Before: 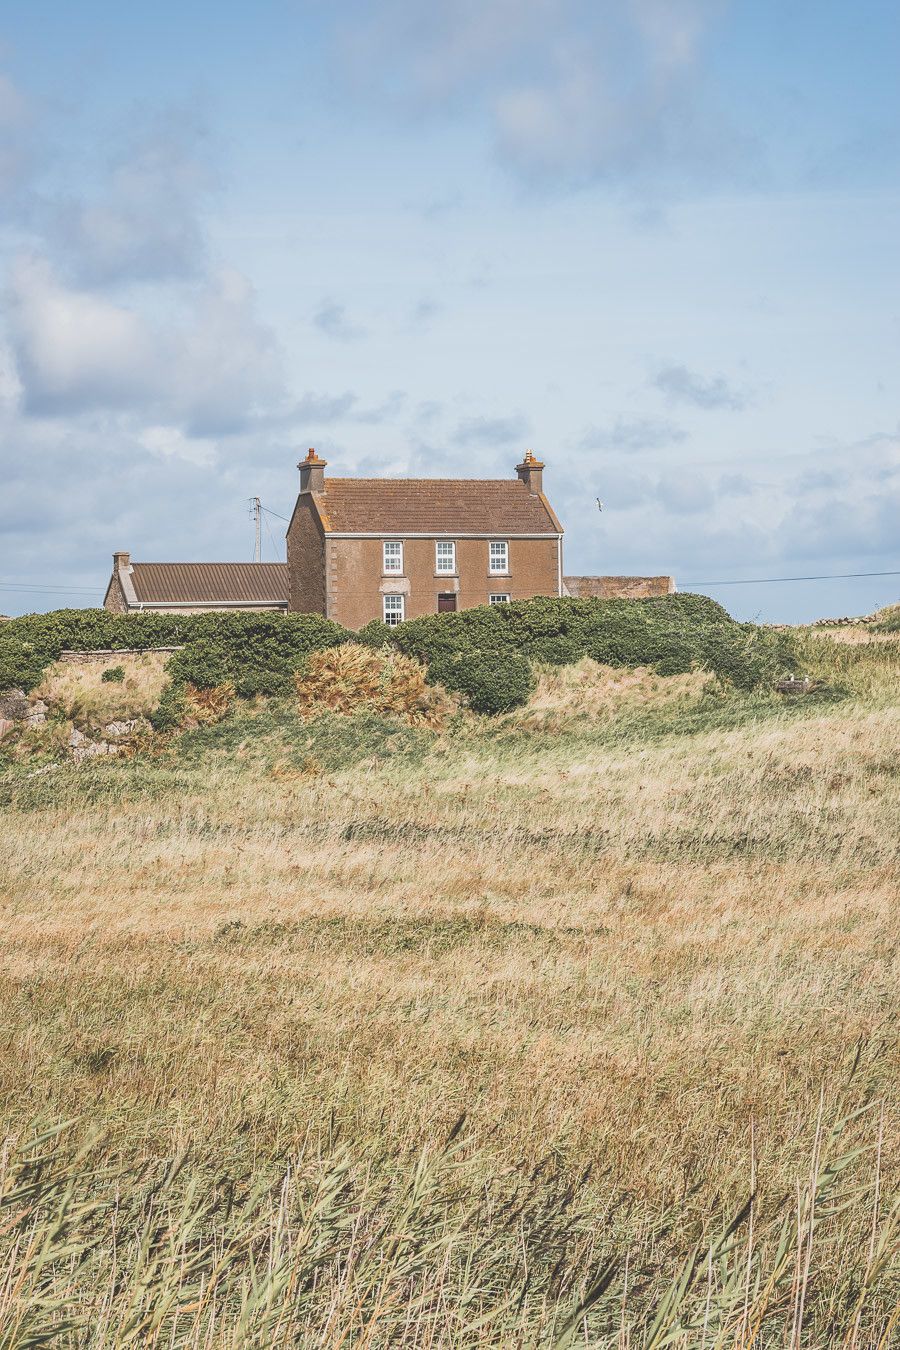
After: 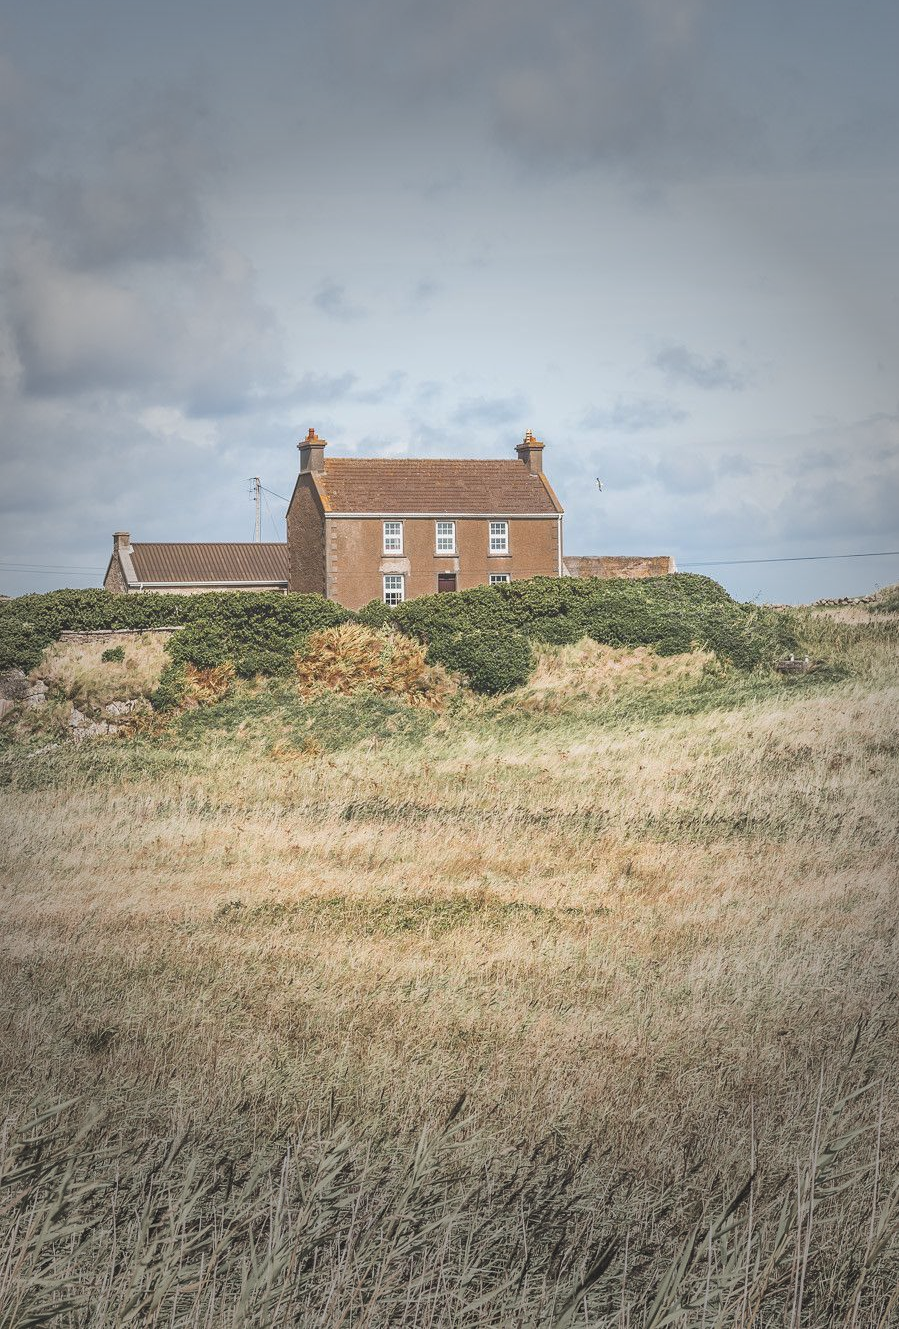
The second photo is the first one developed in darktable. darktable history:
shadows and highlights: shadows -11.02, white point adjustment 1.46, highlights 8.83
vignetting: fall-off start 40.4%, fall-off radius 41.17%
tone equalizer: -7 EV 0.202 EV, -6 EV 0.133 EV, -5 EV 0.088 EV, -4 EV 0.035 EV, -2 EV -0.038 EV, -1 EV -0.024 EV, +0 EV -0.085 EV, edges refinement/feathering 500, mask exposure compensation -1.57 EV, preserve details no
crop: top 1.543%, right 0.032%
